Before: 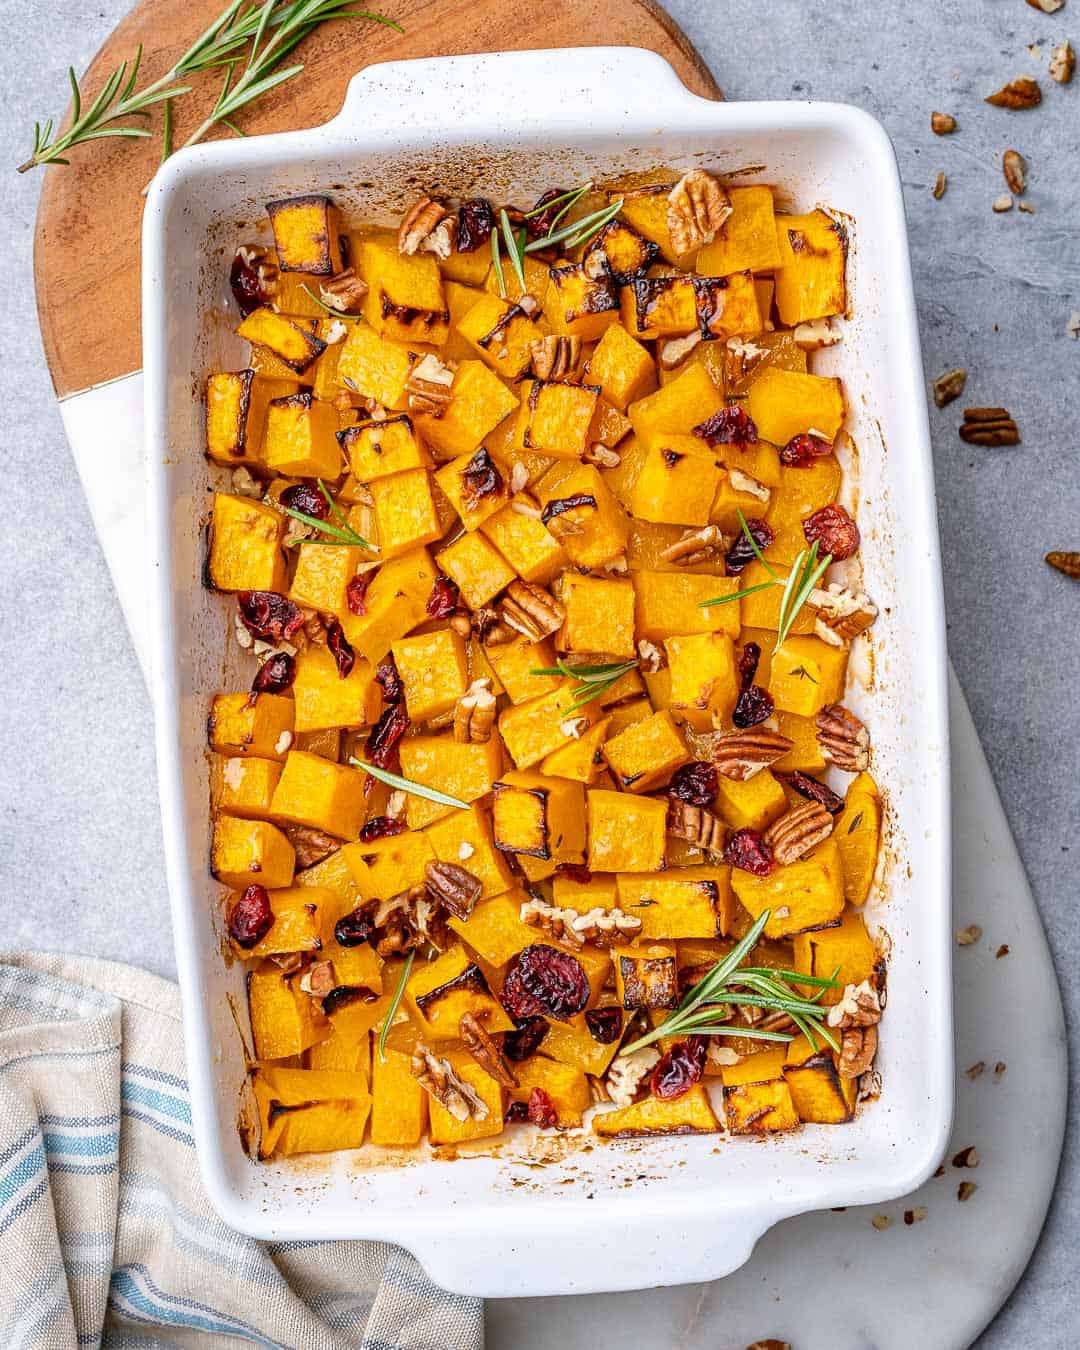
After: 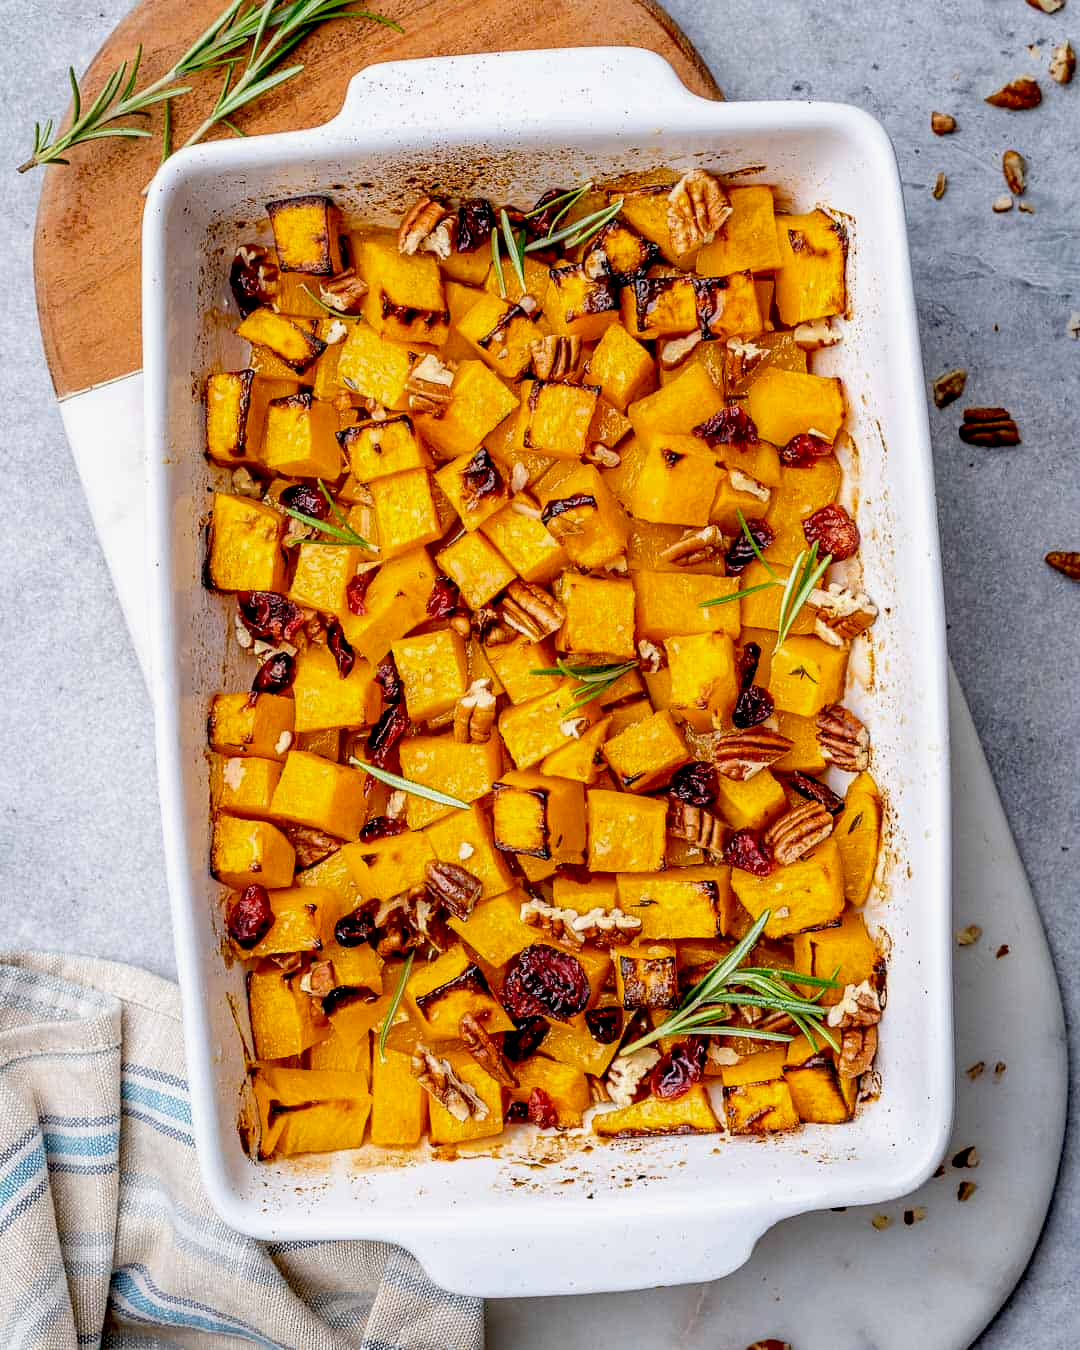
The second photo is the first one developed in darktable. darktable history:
exposure: black level correction 0.028, exposure -0.076 EV, compensate highlight preservation false
